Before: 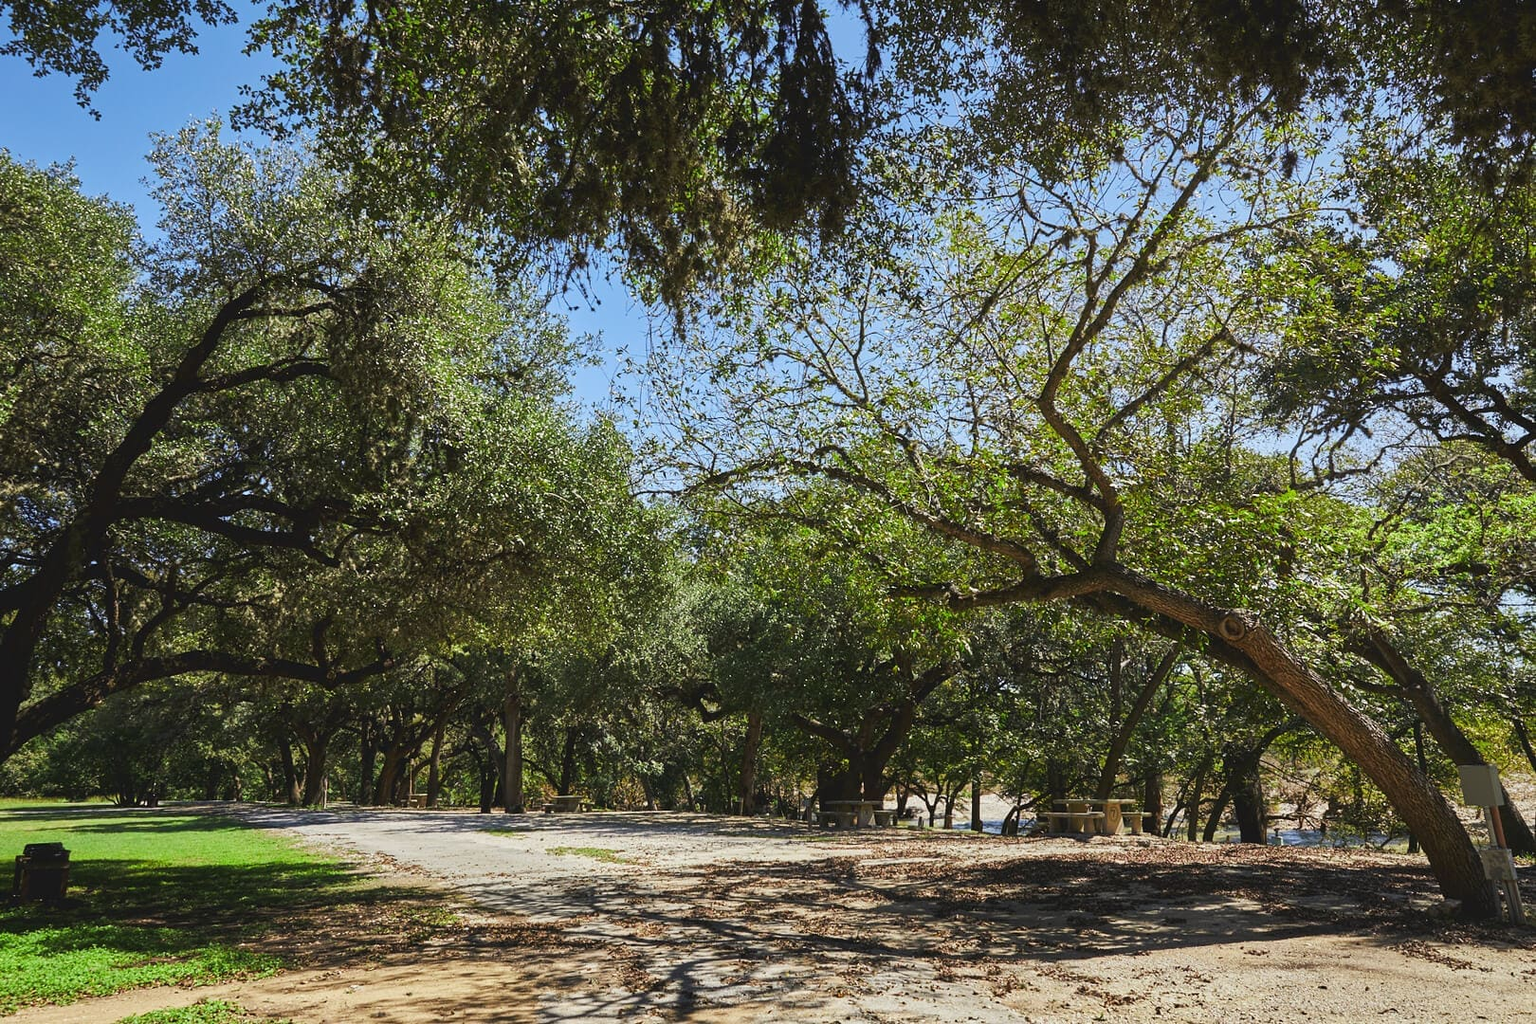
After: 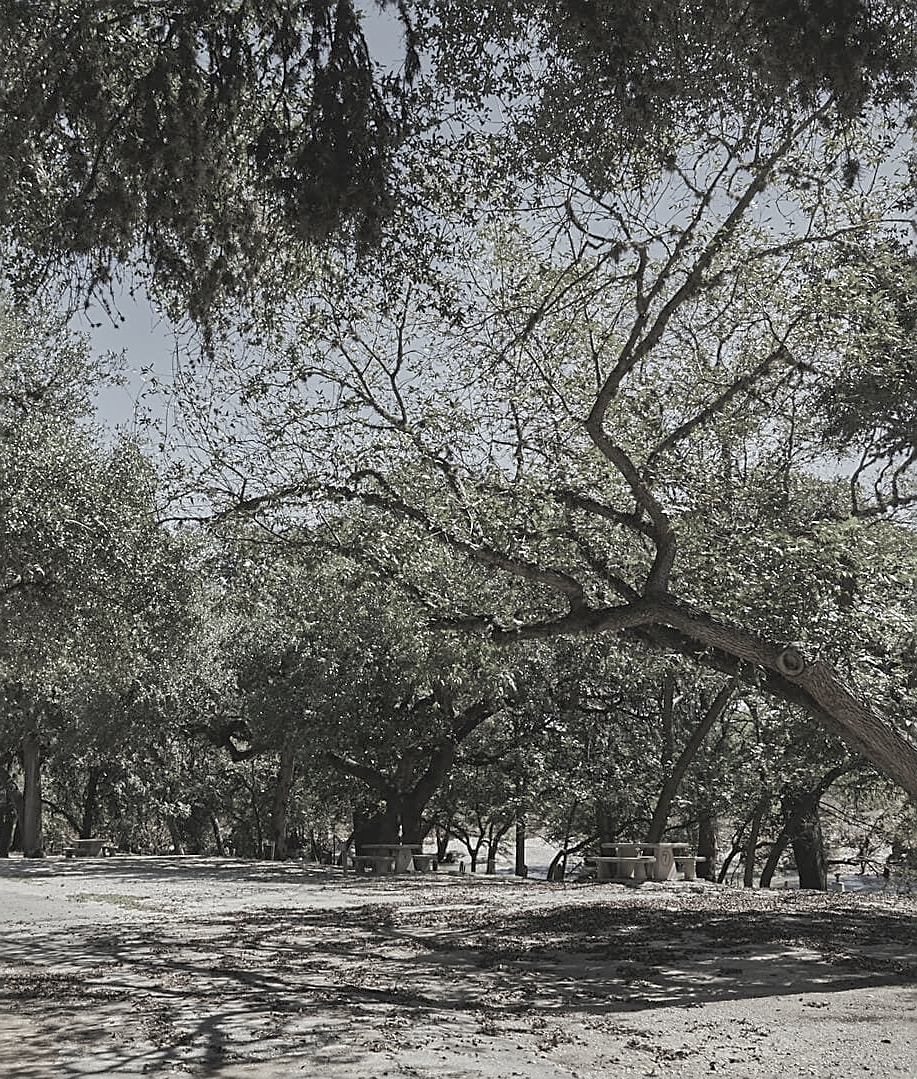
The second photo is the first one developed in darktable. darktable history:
shadows and highlights: on, module defaults
color correction: saturation 0.2
crop: left 31.458%, top 0%, right 11.876%
sharpen: on, module defaults
